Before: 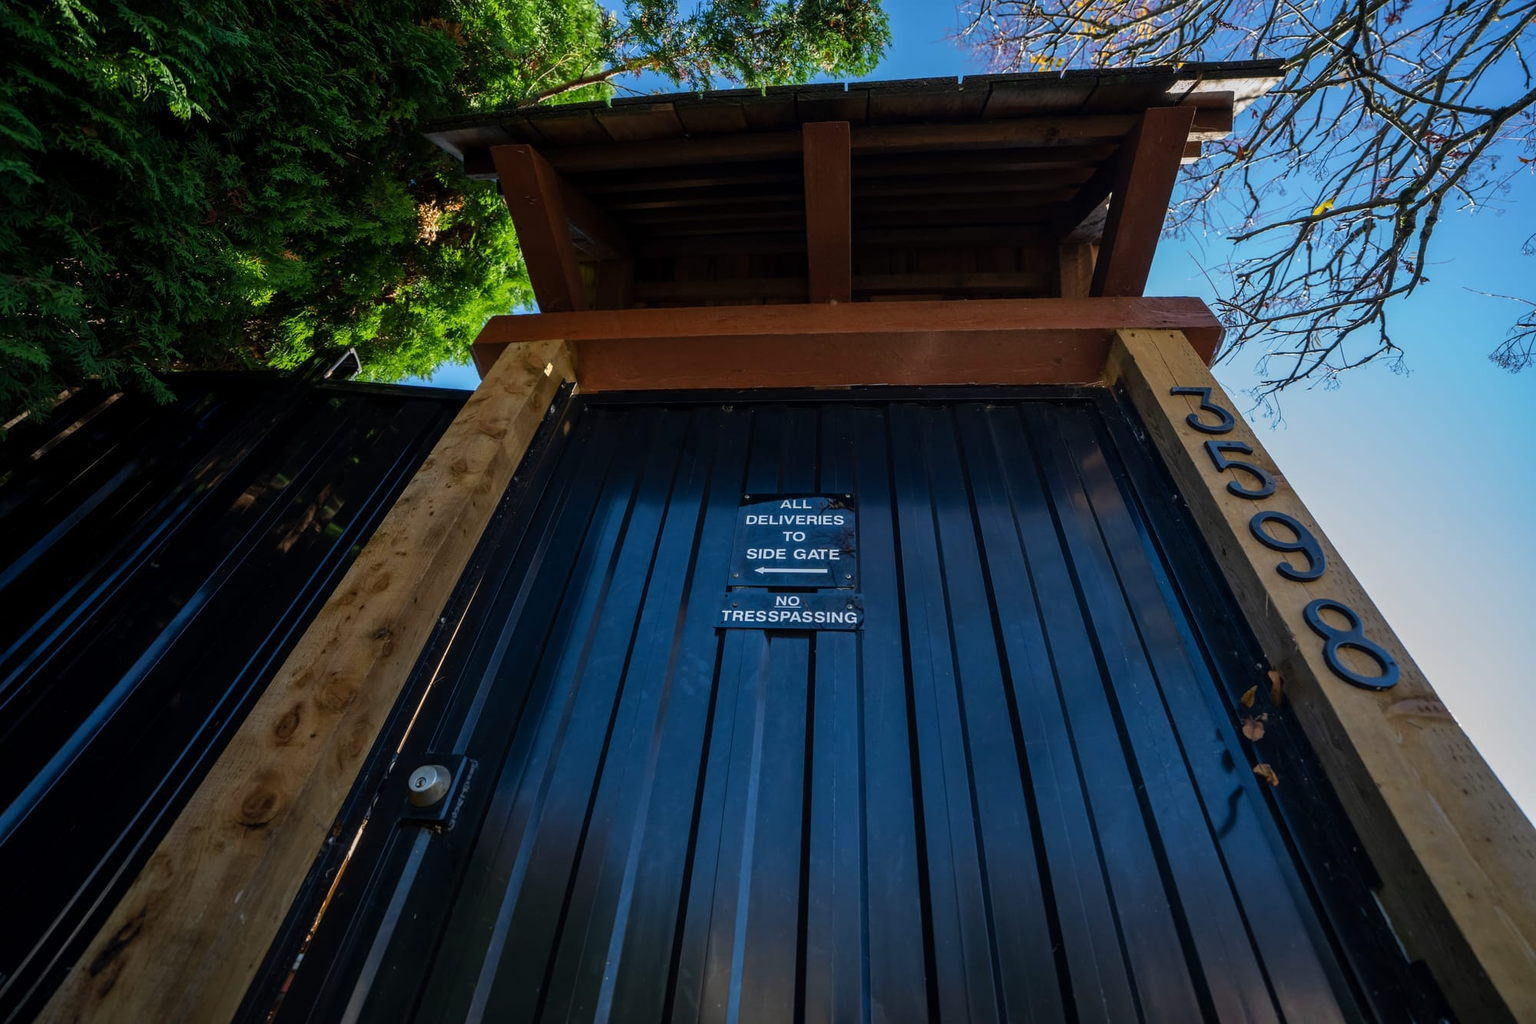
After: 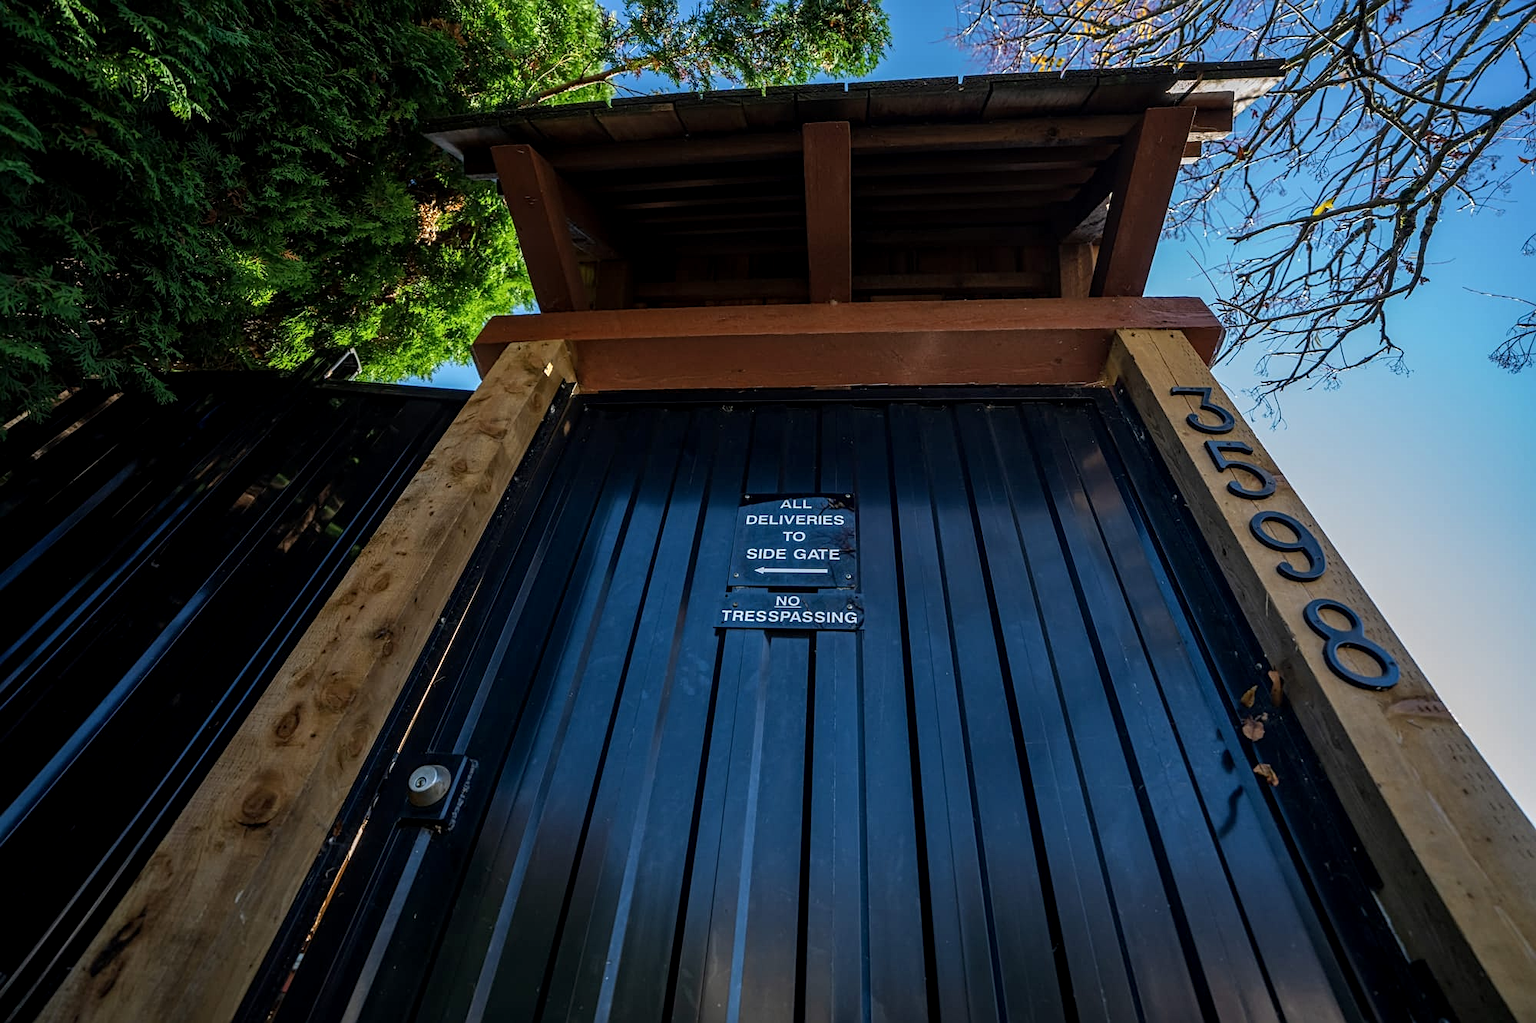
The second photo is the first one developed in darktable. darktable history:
sharpen: radius 2.152, amount 0.38, threshold 0.112
local contrast: on, module defaults
